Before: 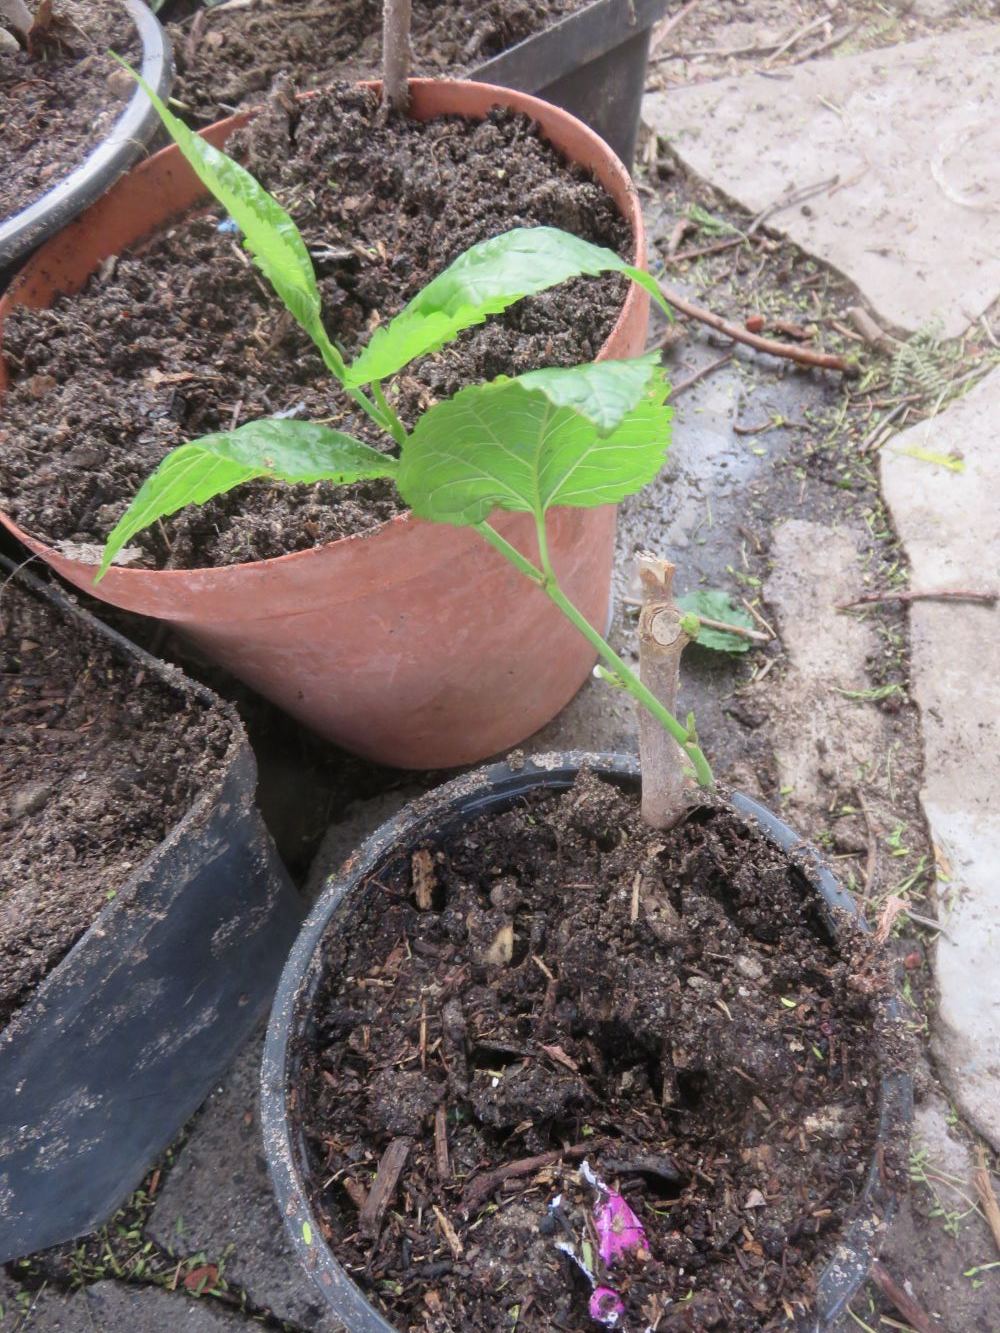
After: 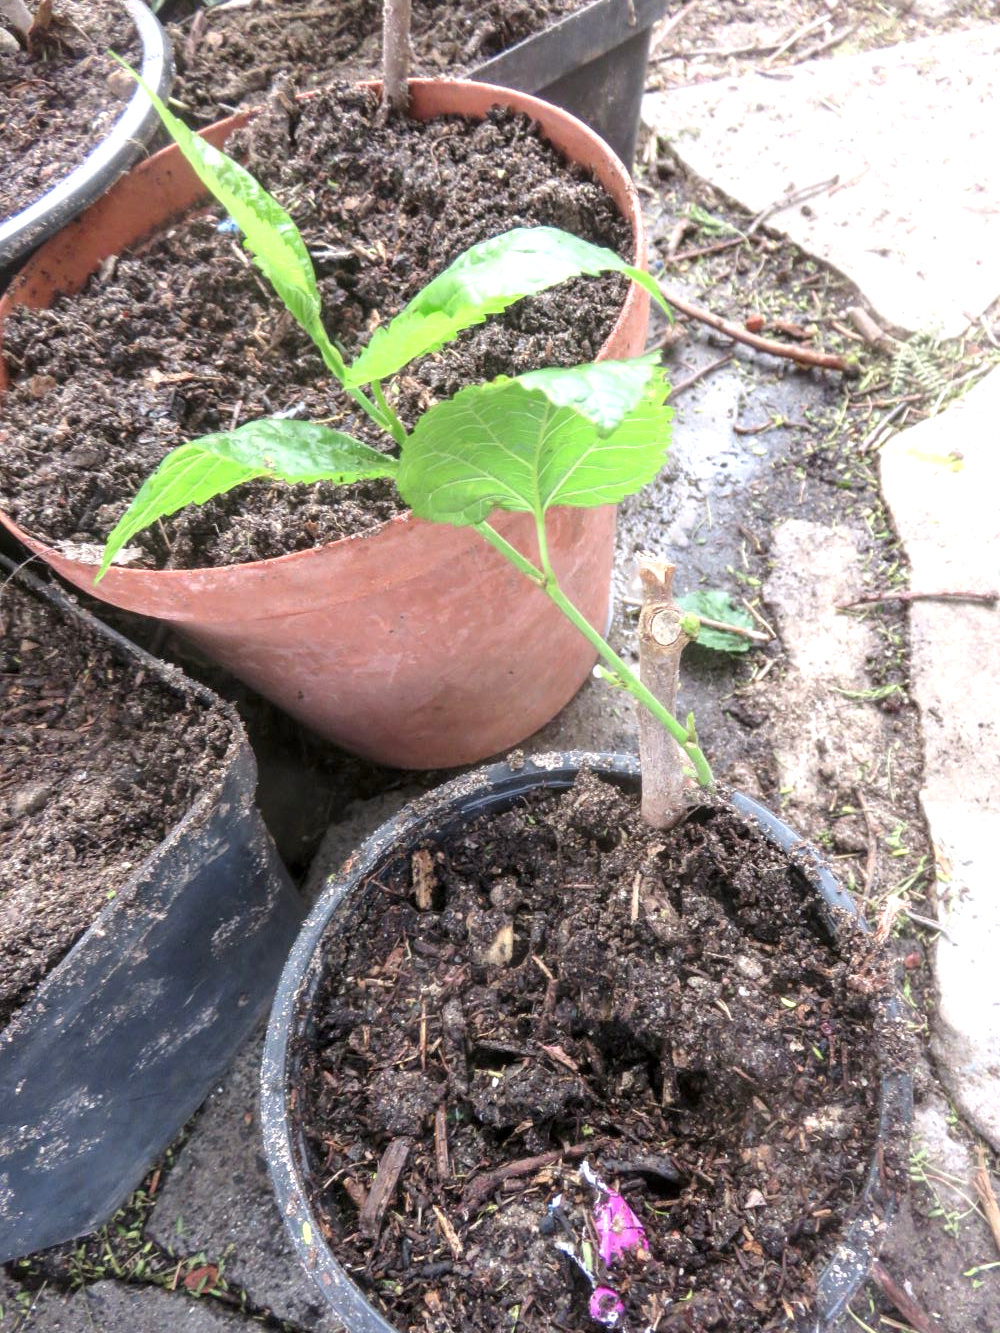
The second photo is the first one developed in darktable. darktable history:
local contrast: detail 130%
exposure: exposure 0.6 EV, compensate highlight preservation false
